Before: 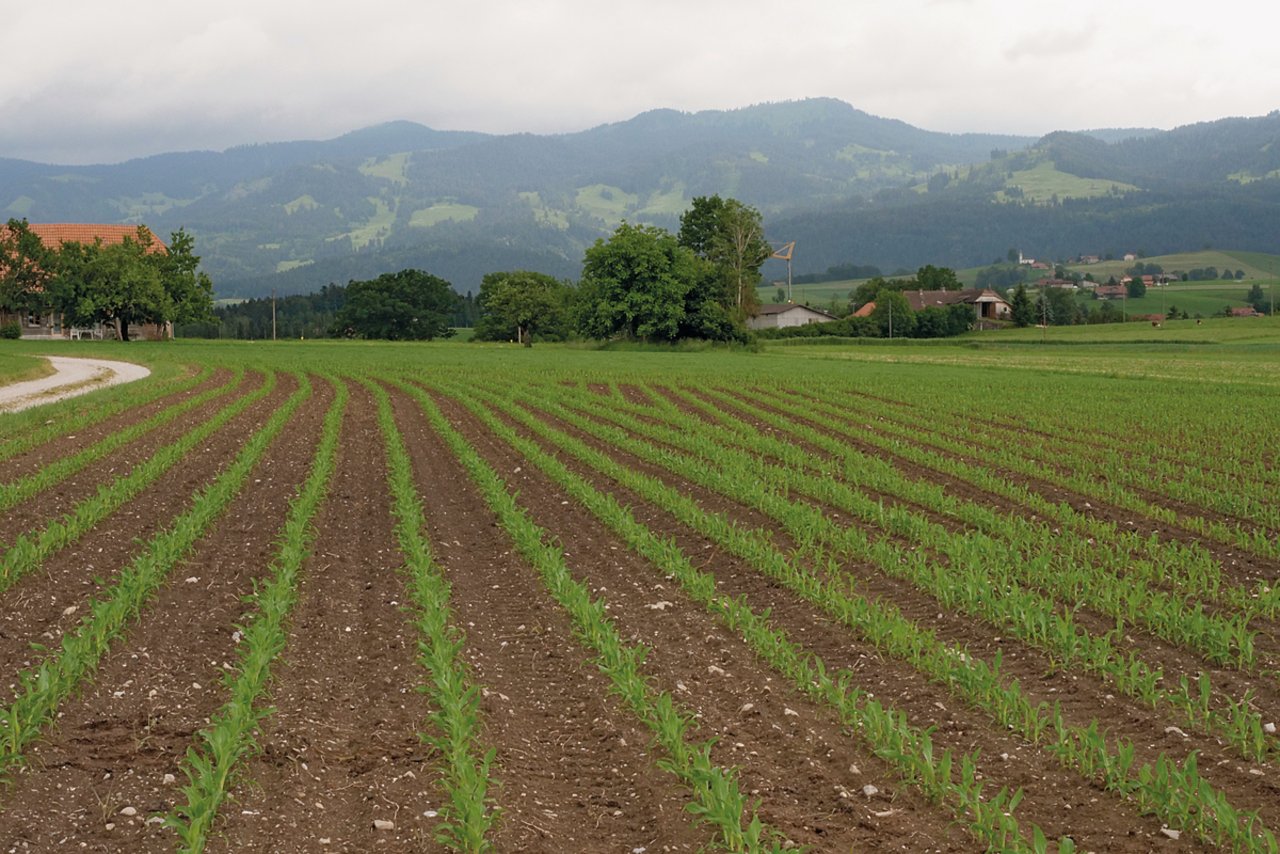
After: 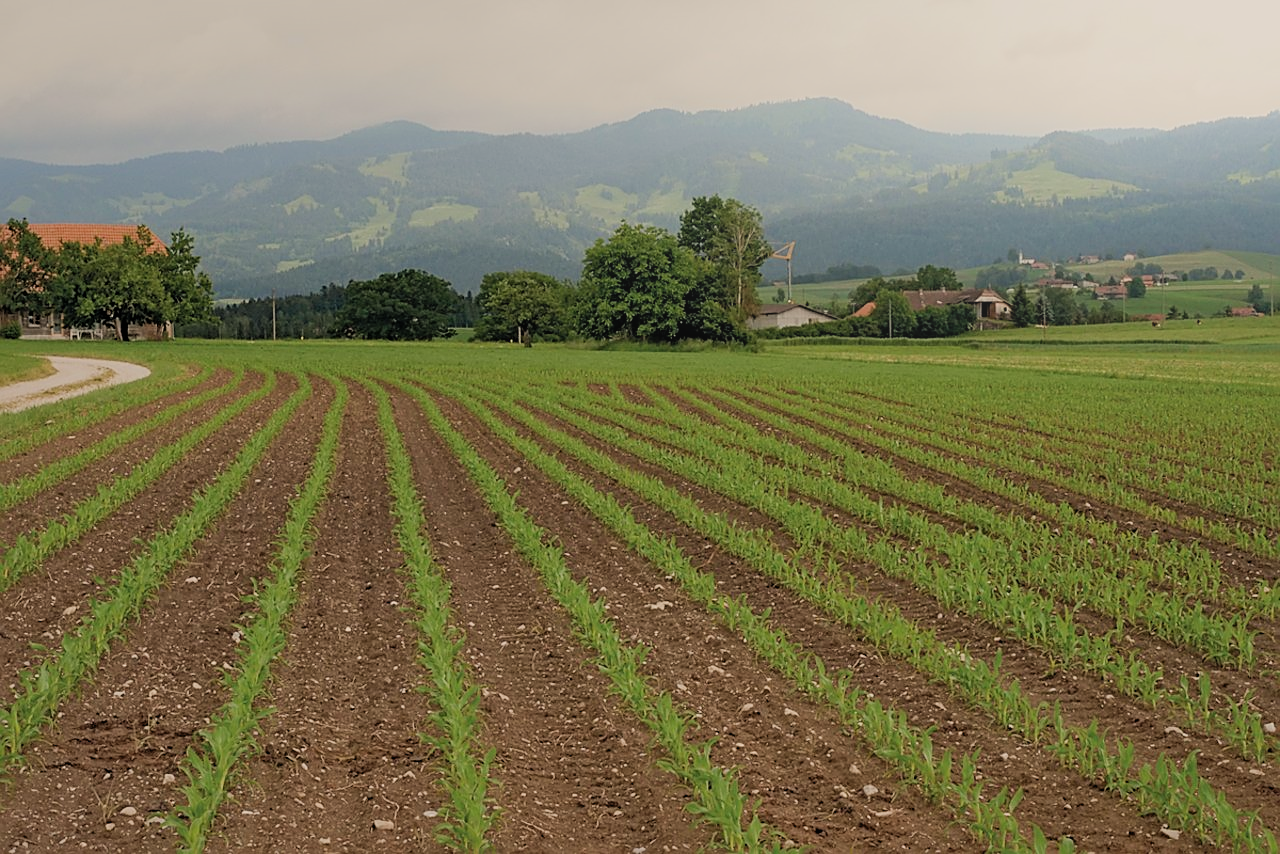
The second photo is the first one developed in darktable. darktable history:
shadows and highlights: on, module defaults
white balance: red 1.045, blue 0.932
filmic rgb: black relative exposure -7.65 EV, white relative exposure 4.56 EV, hardness 3.61, contrast 1.05
sharpen: on, module defaults
bloom: size 38%, threshold 95%, strength 30%
